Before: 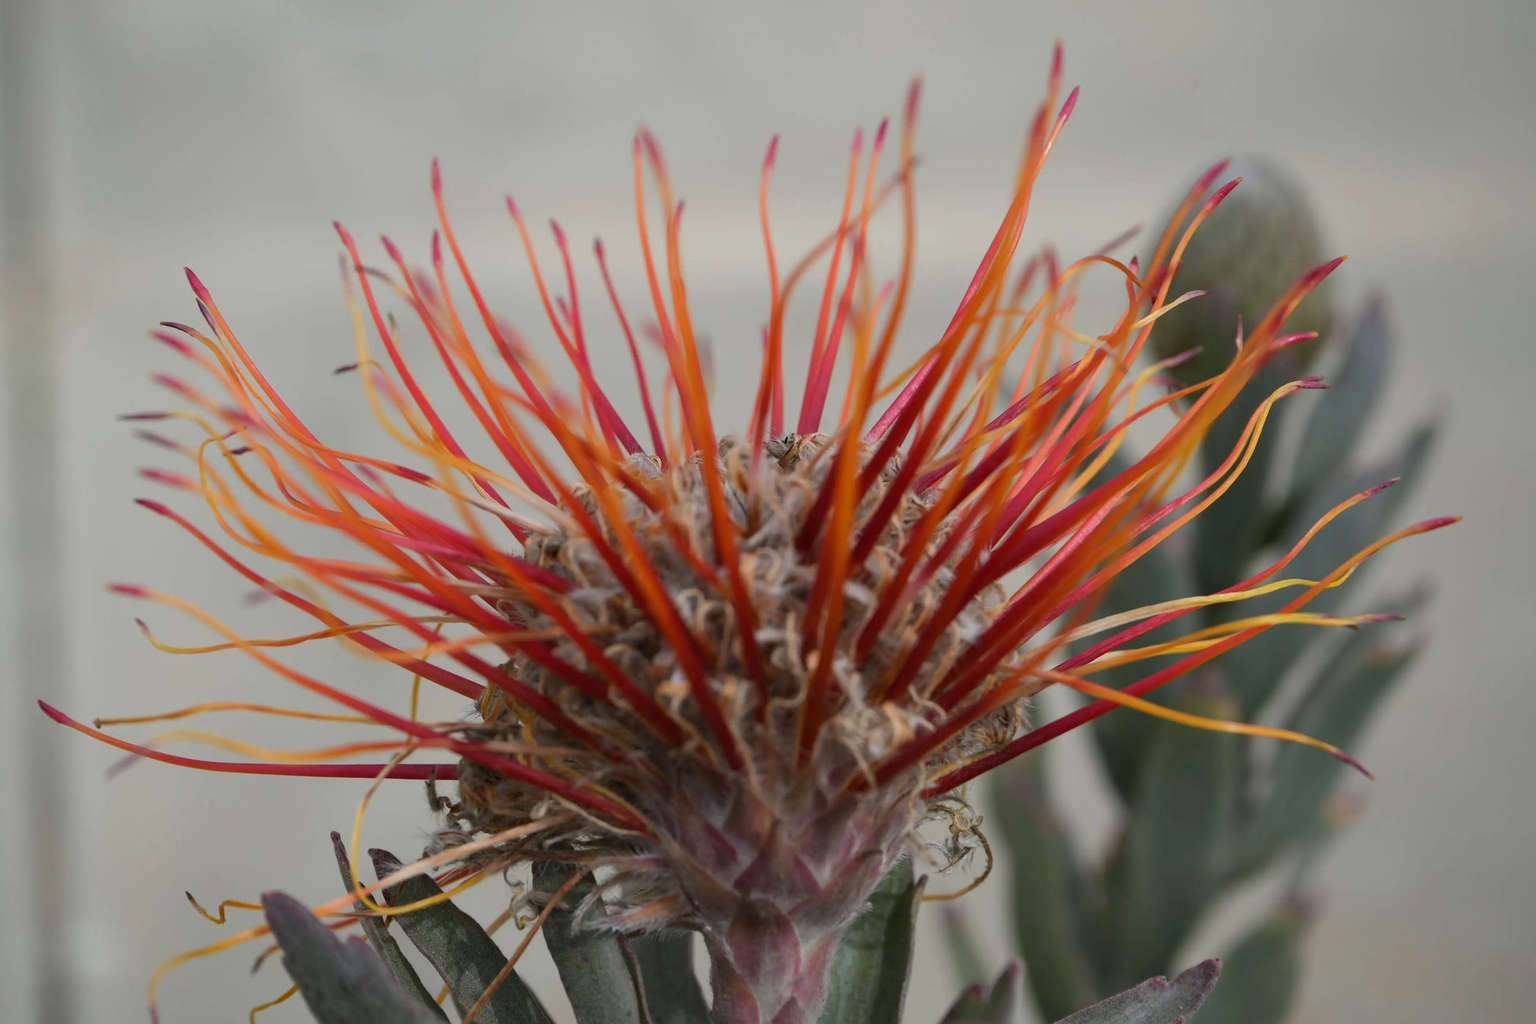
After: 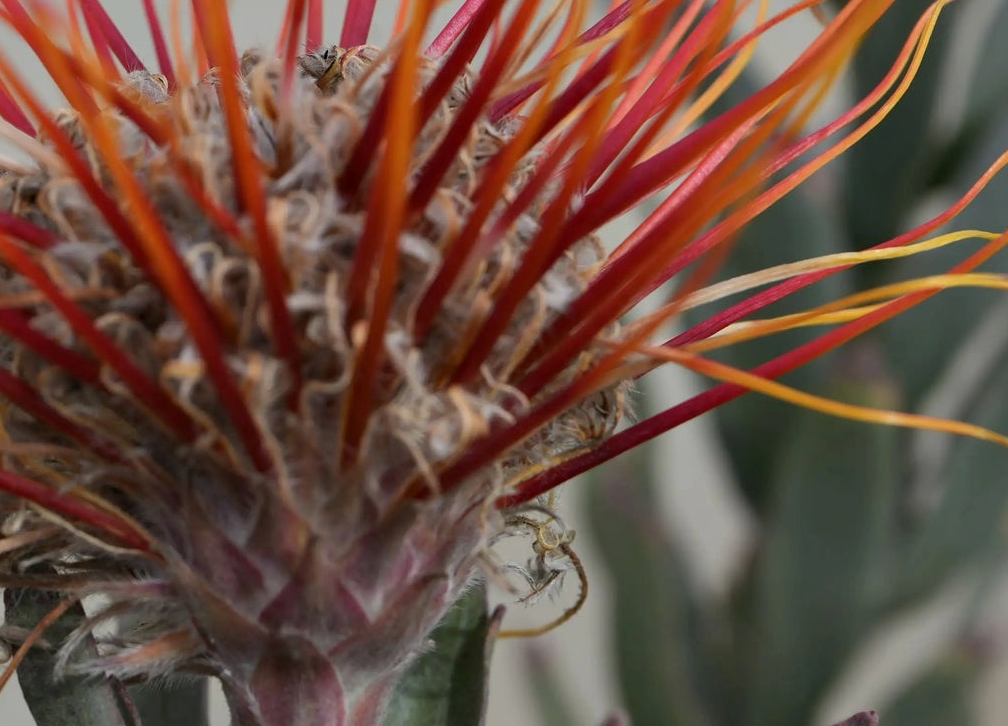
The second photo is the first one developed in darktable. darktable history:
contrast brightness saturation: saturation -0.04
crop: left 34.479%, top 38.822%, right 13.718%, bottom 5.172%
contrast equalizer: octaves 7, y [[0.6 ×6], [0.55 ×6], [0 ×6], [0 ×6], [0 ×6]], mix 0.2
